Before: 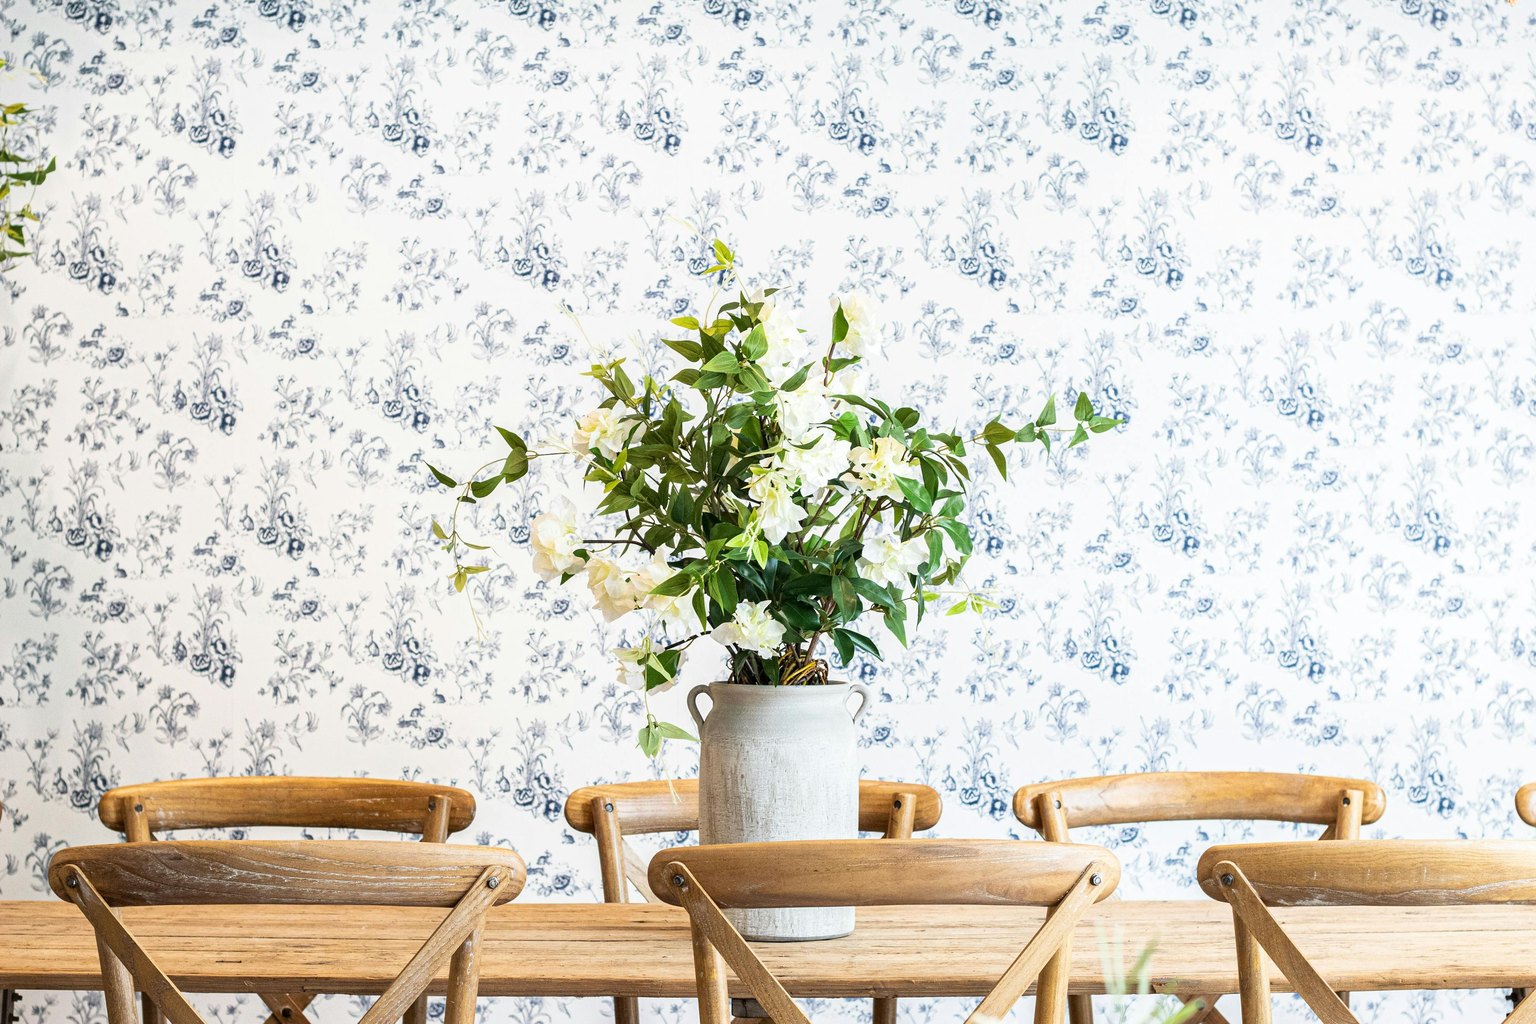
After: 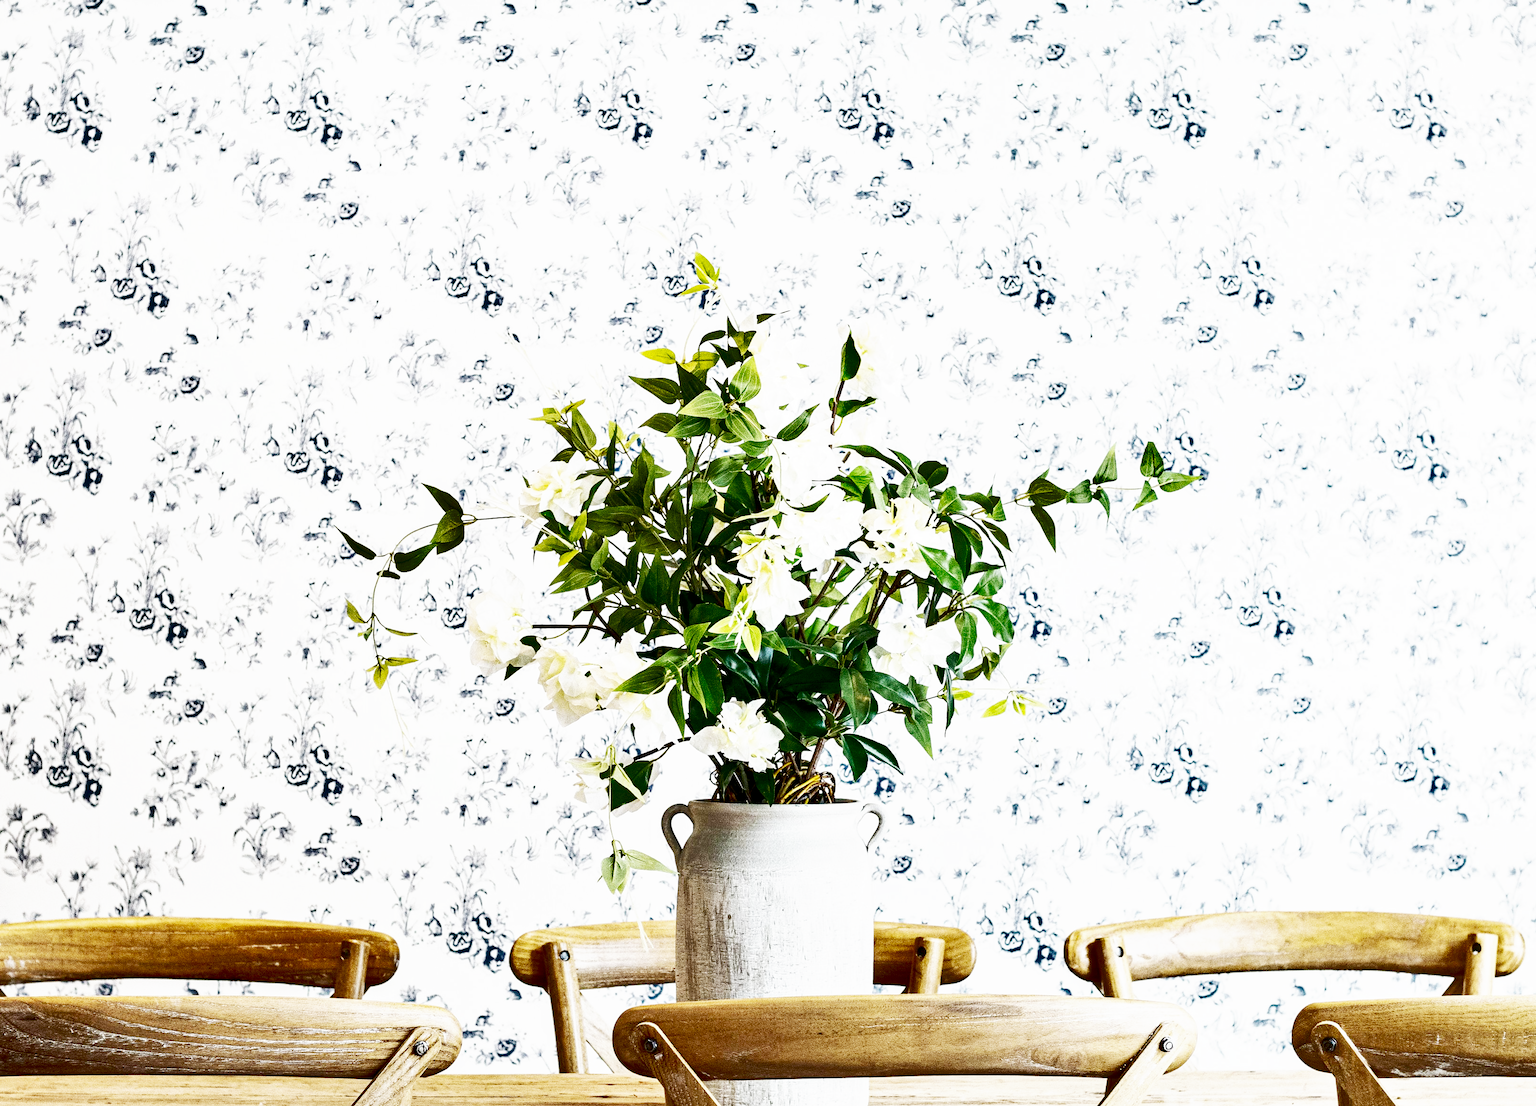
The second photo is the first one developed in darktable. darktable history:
crop: left 9.973%, top 3.478%, right 9.165%, bottom 9.157%
base curve: curves: ch0 [(0, 0) (0.012, 0.01) (0.073, 0.168) (0.31, 0.711) (0.645, 0.957) (1, 1)], preserve colors none
shadows and highlights: low approximation 0.01, soften with gaussian
contrast brightness saturation: brightness -0.532
